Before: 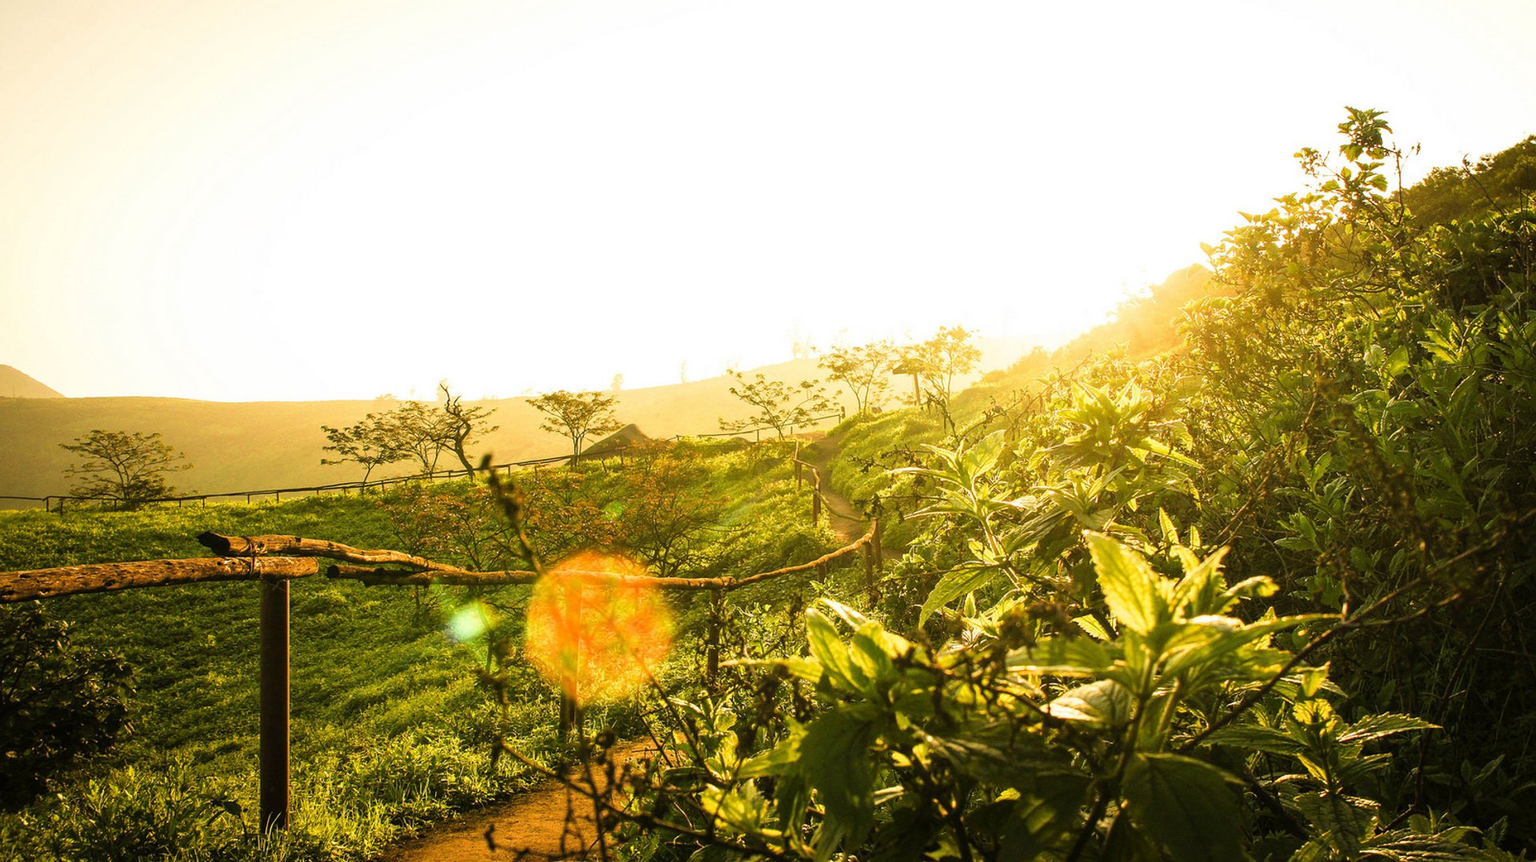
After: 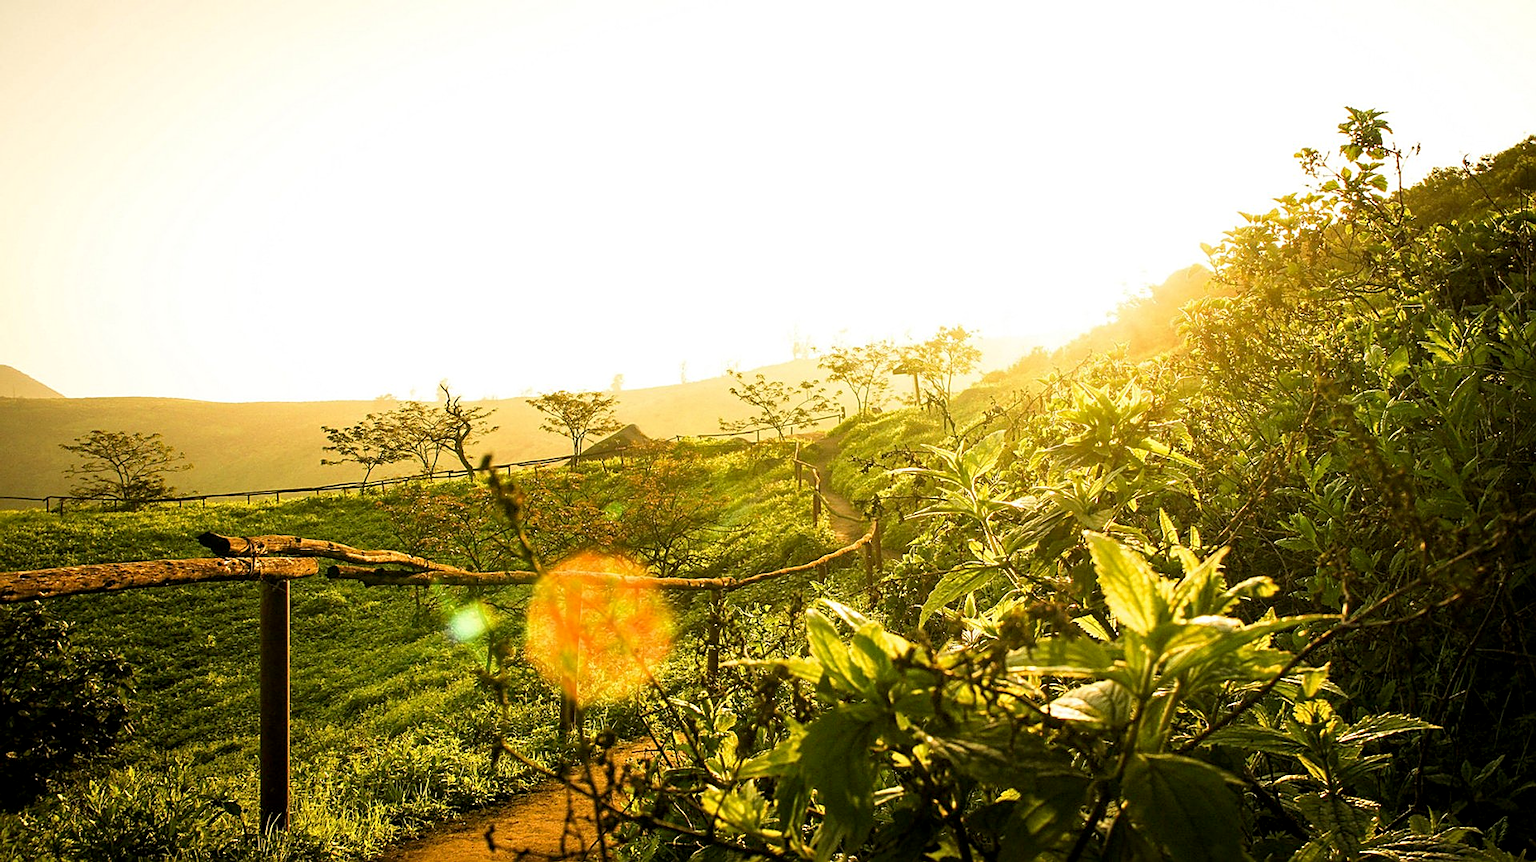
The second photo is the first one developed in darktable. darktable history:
sharpen: on, module defaults
exposure: black level correction 0.004, exposure 0.014 EV, compensate highlight preservation false
